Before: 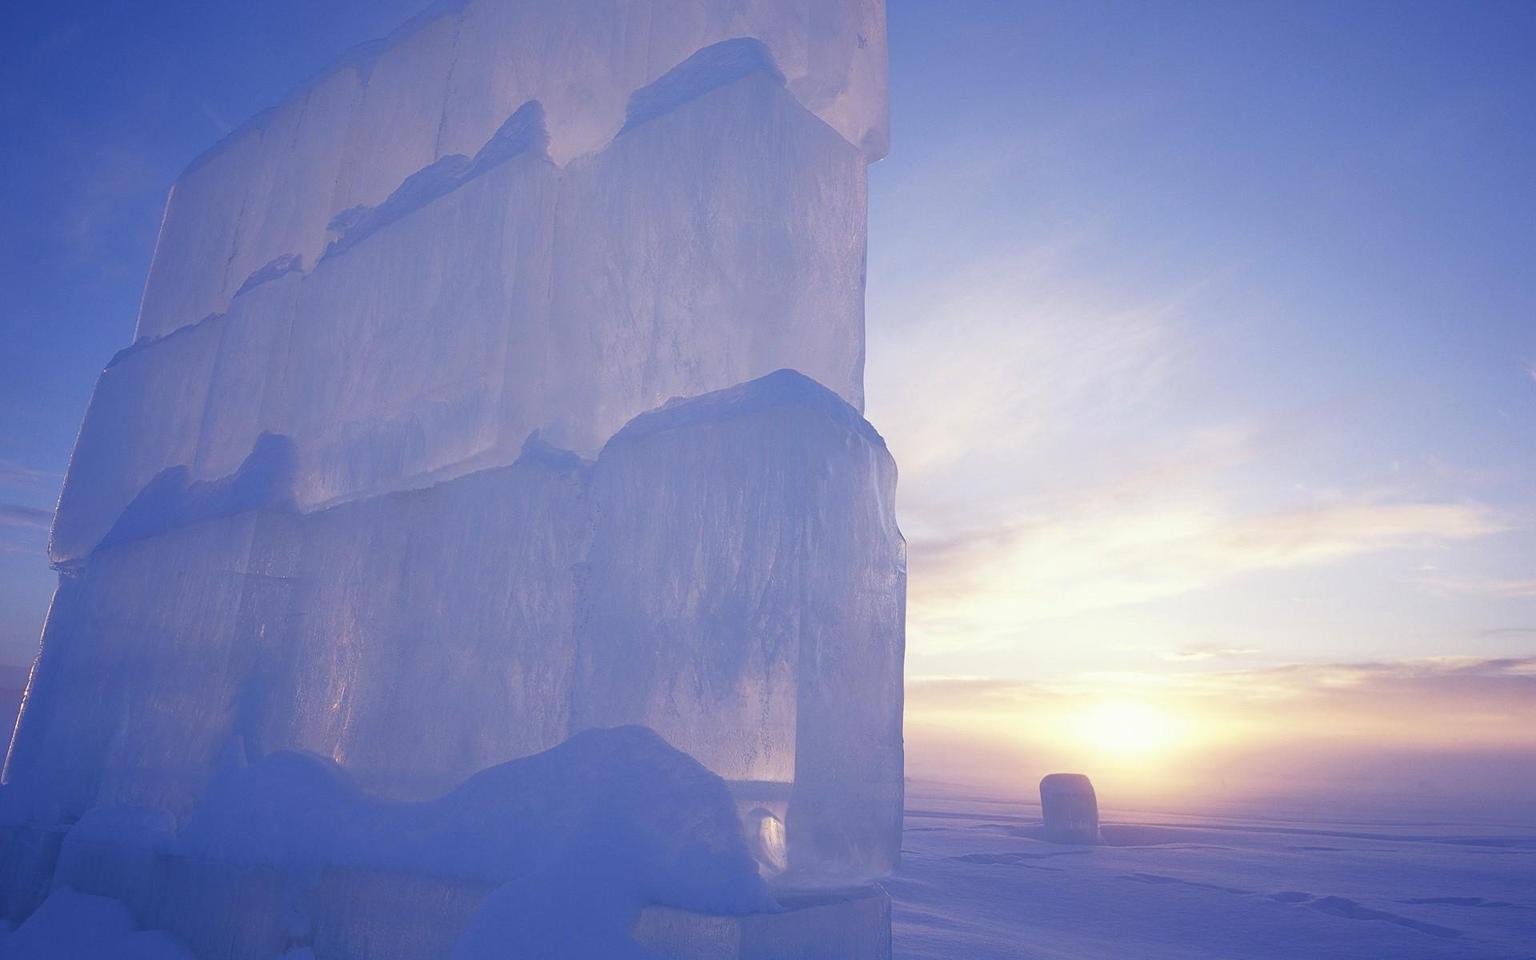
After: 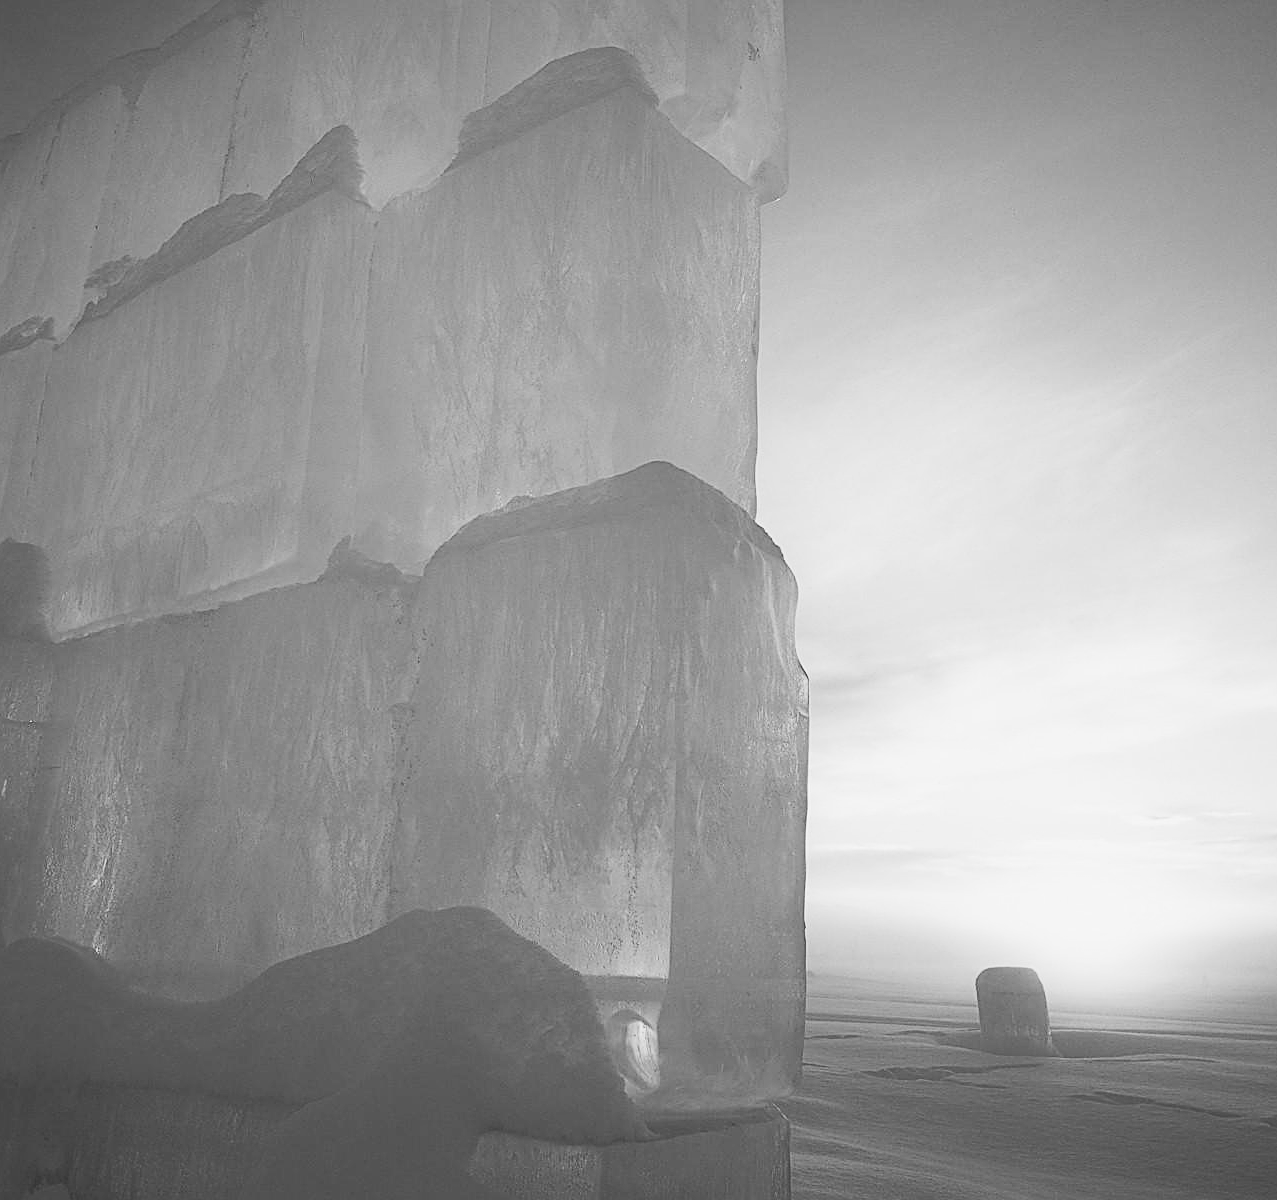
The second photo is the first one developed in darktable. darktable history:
monochrome: a -92.57, b 58.91
tone curve: curves: ch0 [(0, 0) (0.003, 0.017) (0.011, 0.018) (0.025, 0.03) (0.044, 0.051) (0.069, 0.075) (0.1, 0.104) (0.136, 0.138) (0.177, 0.183) (0.224, 0.237) (0.277, 0.294) (0.335, 0.361) (0.399, 0.446) (0.468, 0.552) (0.543, 0.66) (0.623, 0.753) (0.709, 0.843) (0.801, 0.912) (0.898, 0.962) (1, 1)], preserve colors none
sharpen: on, module defaults
haze removal: compatibility mode true, adaptive false
color correction: highlights a* -15.58, highlights b* 40, shadows a* -40, shadows b* -26.18
crop: left 16.899%, right 16.556%
